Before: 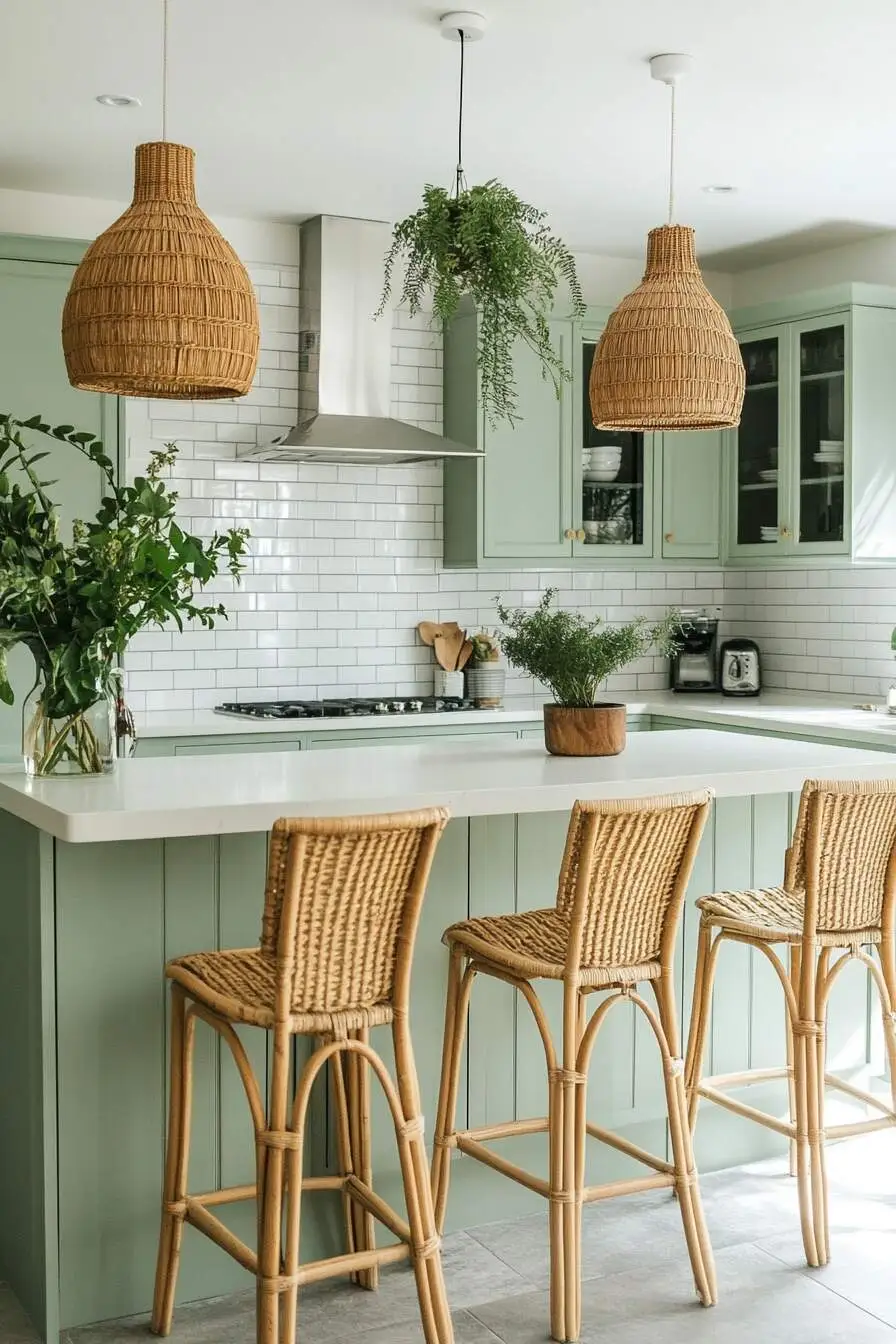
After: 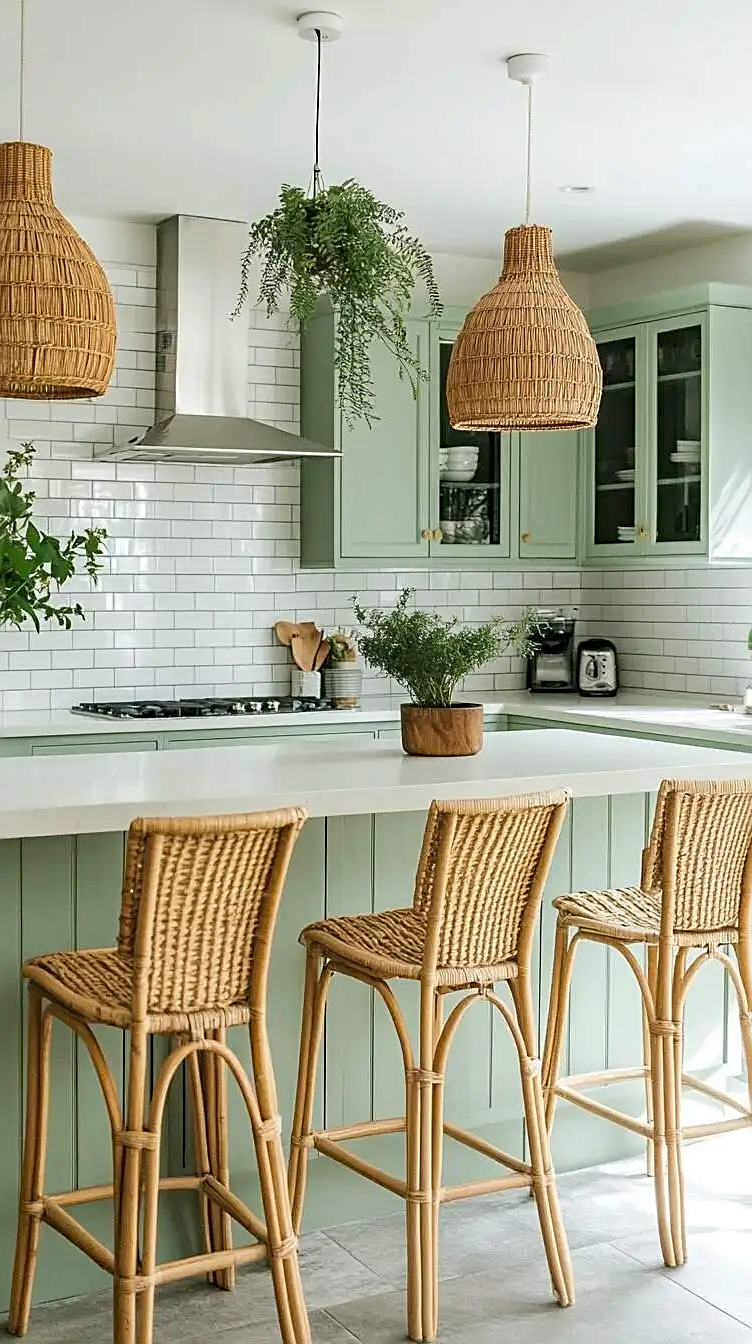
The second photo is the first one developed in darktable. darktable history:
crop: left 16.038%
sharpen: on, module defaults
haze removal: adaptive false
